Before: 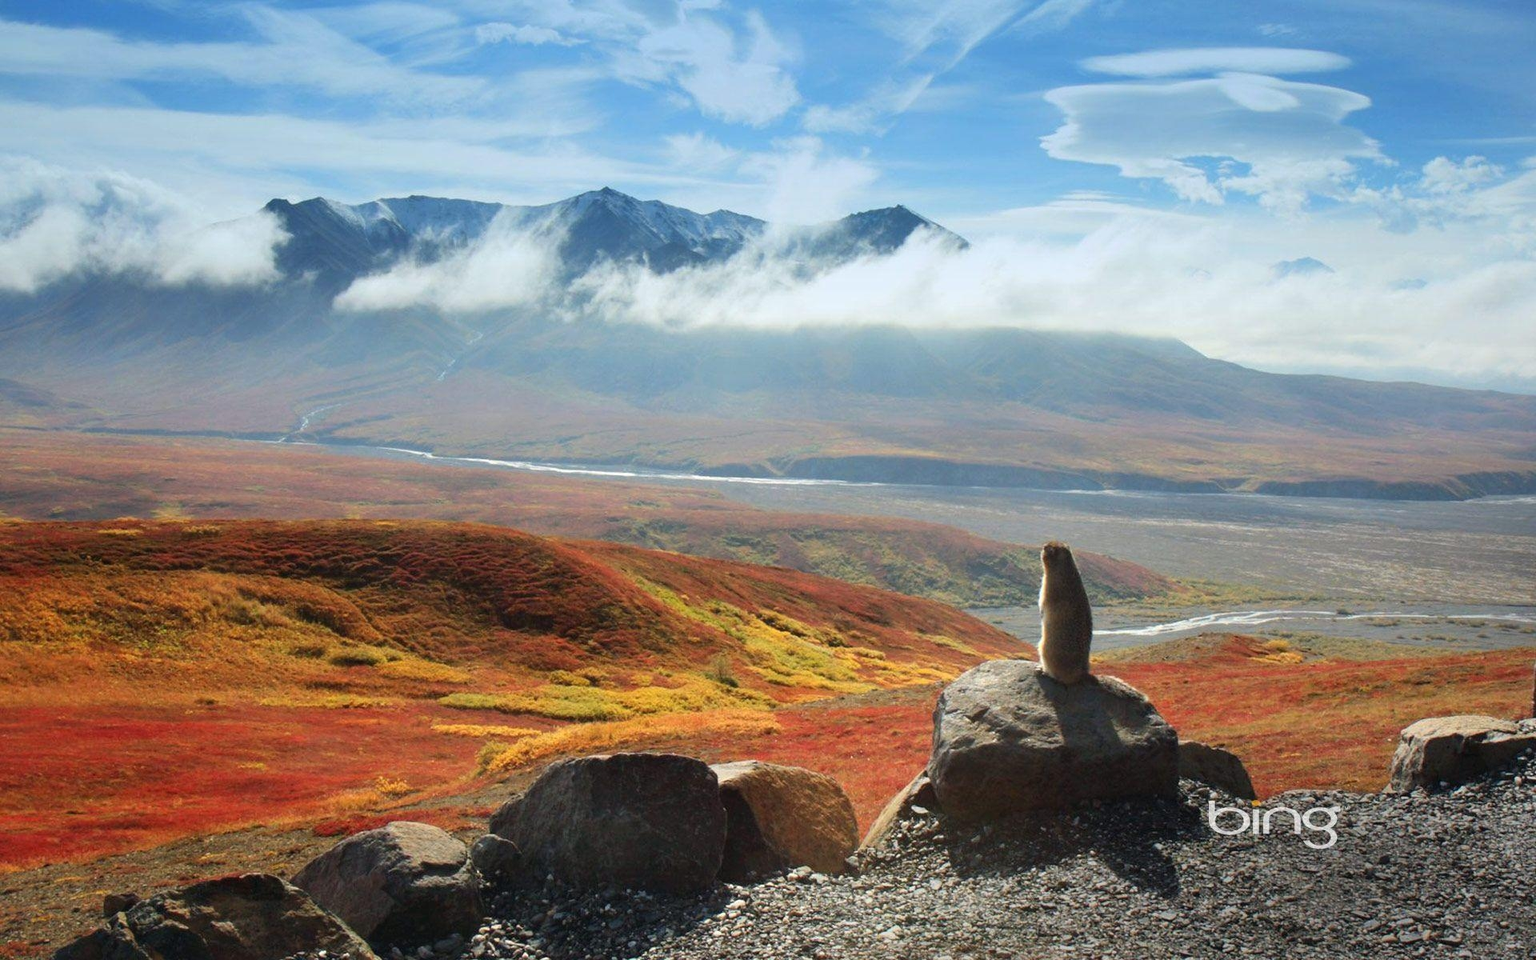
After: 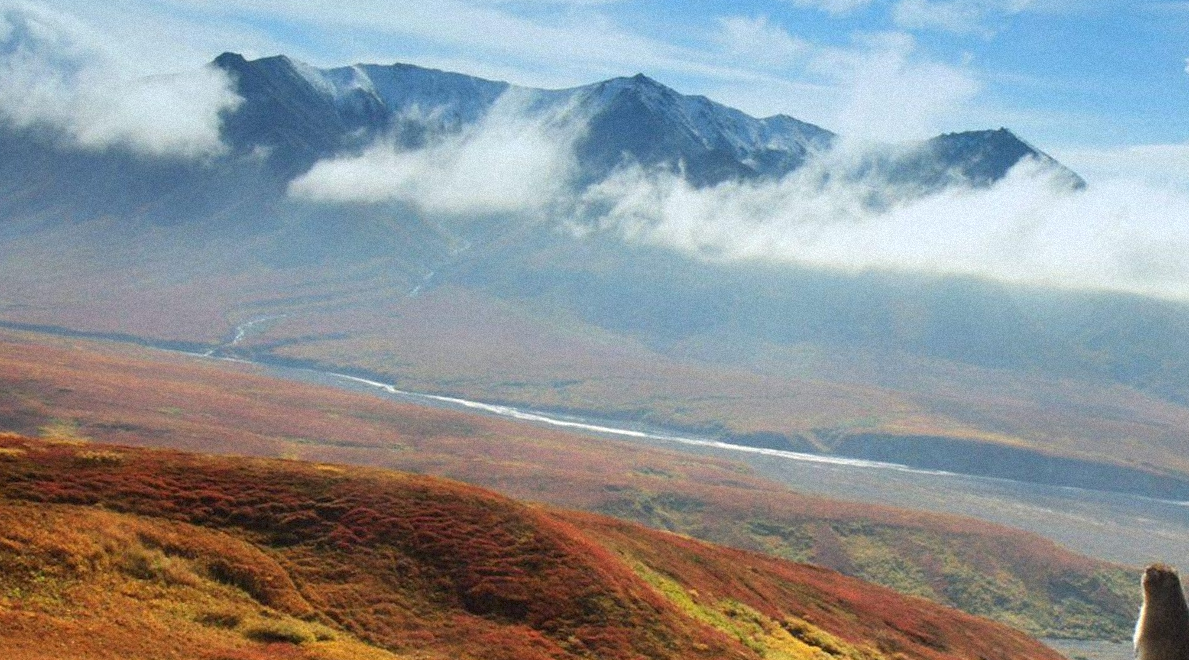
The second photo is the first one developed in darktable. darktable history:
grain: mid-tones bias 0%
crop and rotate: angle -4.99°, left 2.122%, top 6.945%, right 27.566%, bottom 30.519%
